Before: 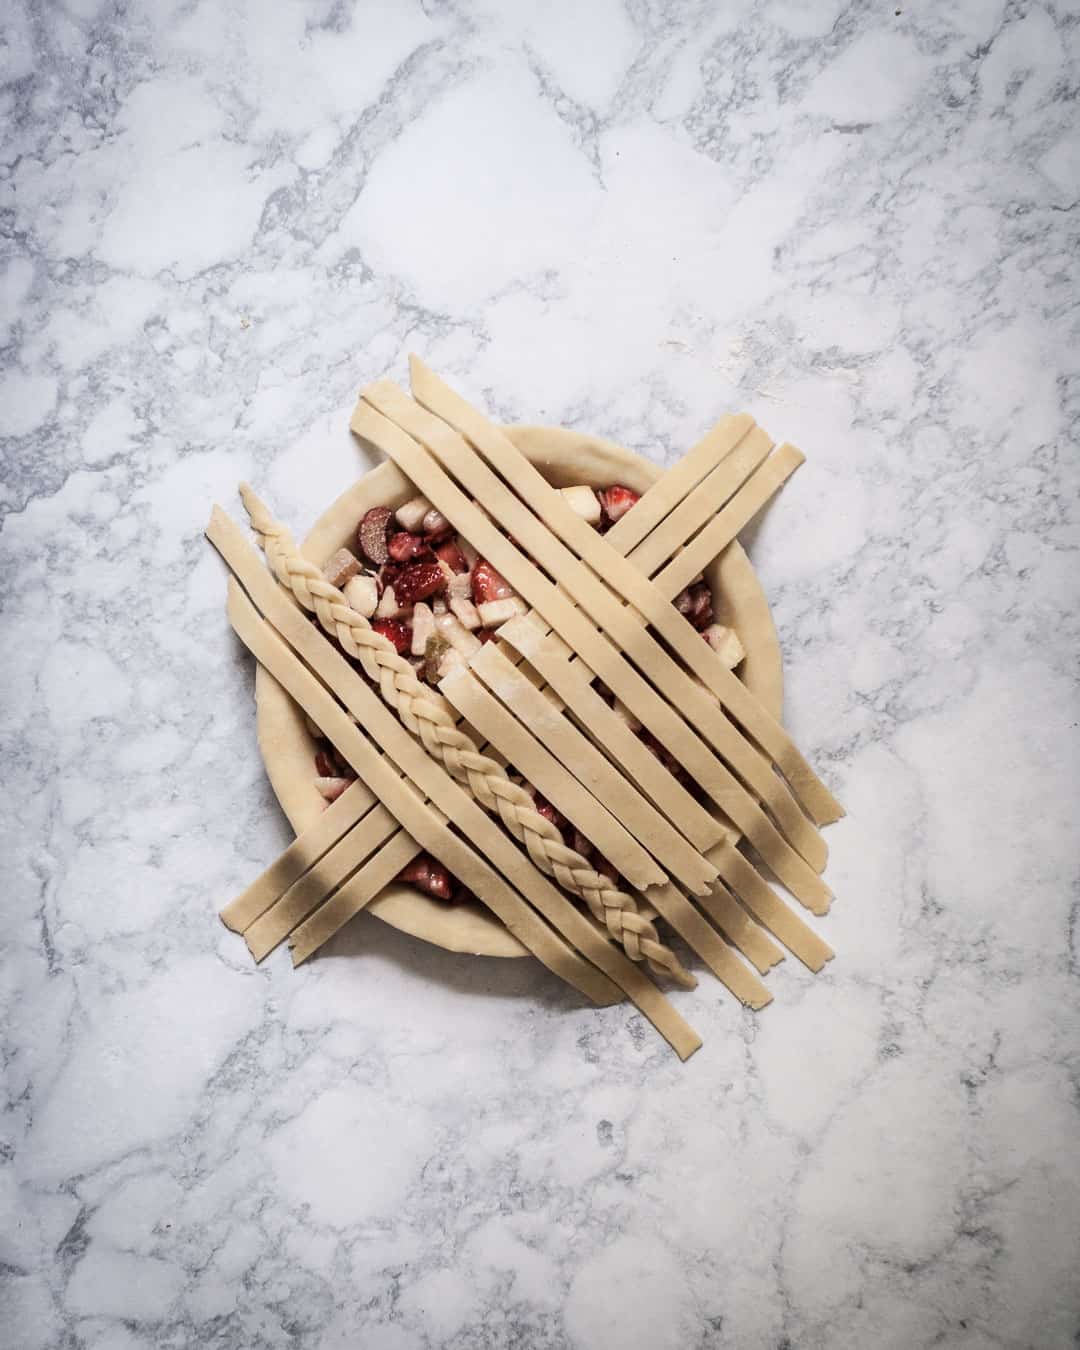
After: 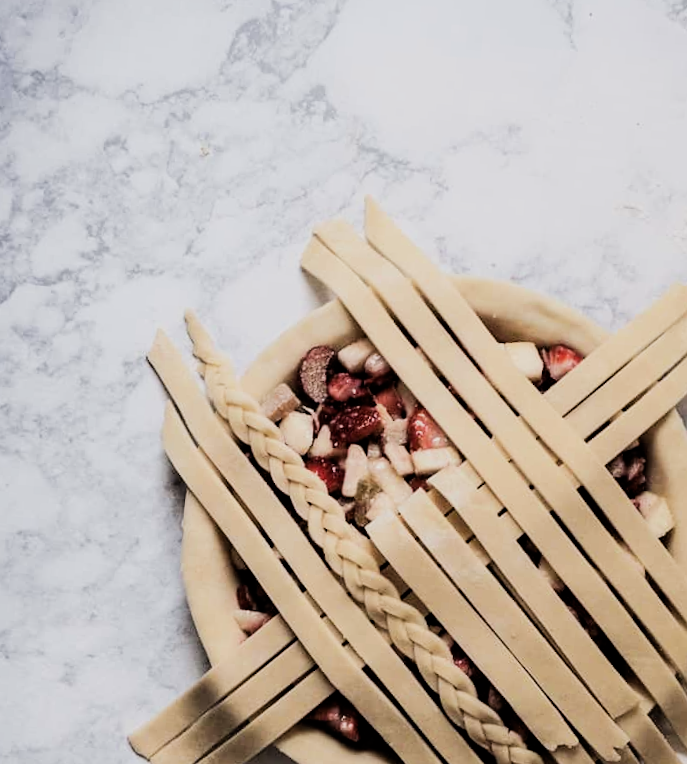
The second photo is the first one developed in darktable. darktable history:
filmic rgb: black relative exposure -5 EV, hardness 2.88, contrast 1.3, highlights saturation mix -10%
crop and rotate: angle -4.99°, left 2.122%, top 6.945%, right 27.566%, bottom 30.519%
